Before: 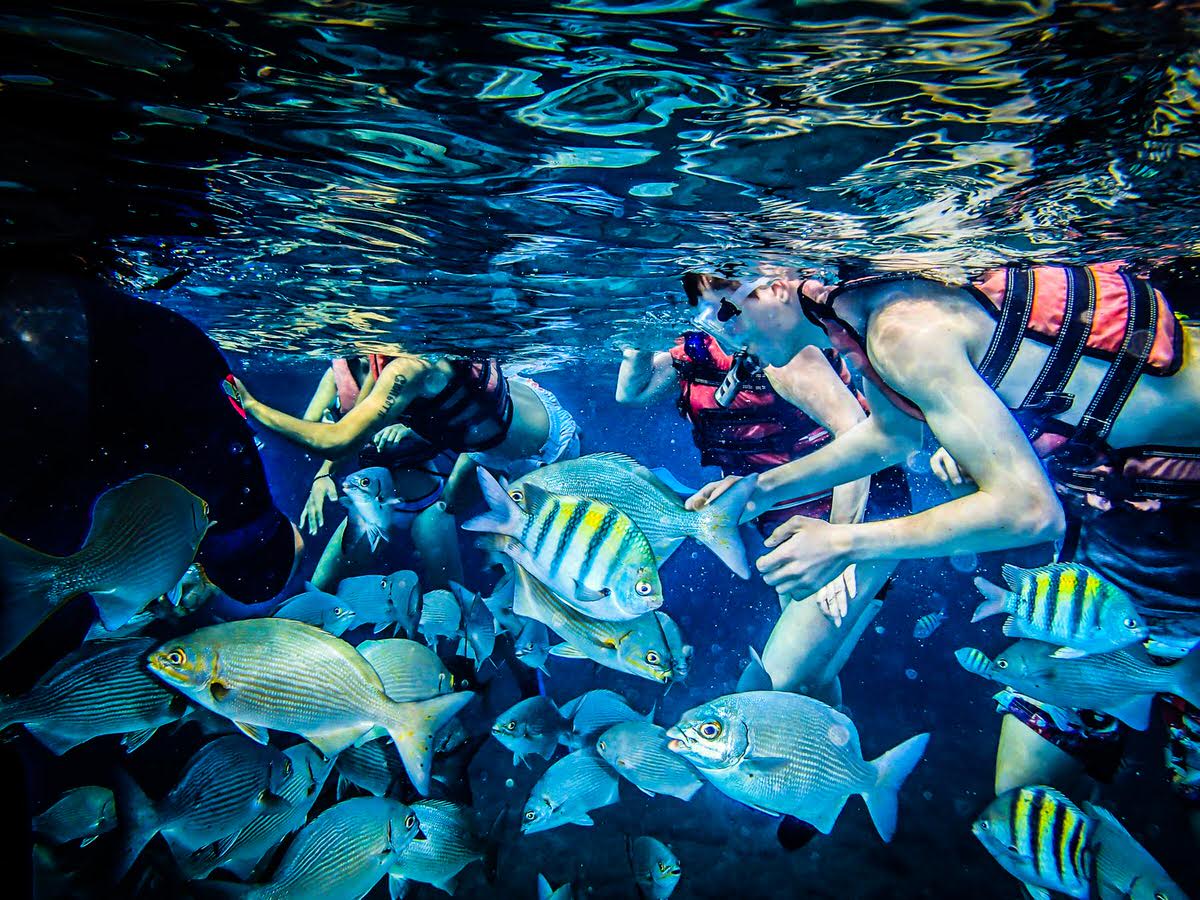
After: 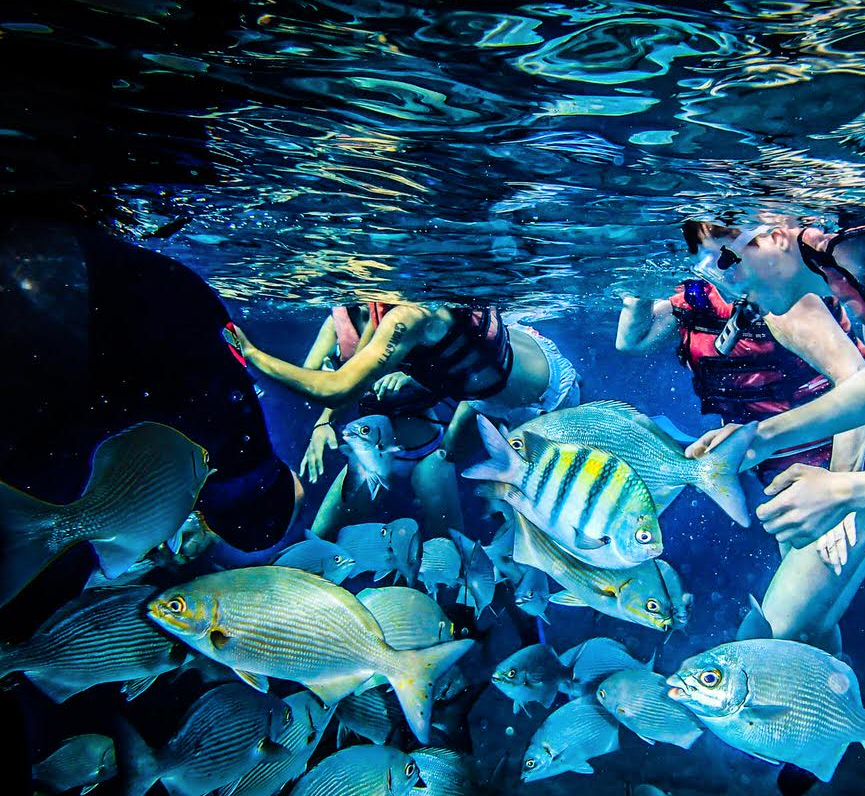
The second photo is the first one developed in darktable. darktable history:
crop: top 5.781%, right 27.862%, bottom 5.666%
shadows and highlights: shadows 13.43, white point adjustment 1.14, soften with gaussian
